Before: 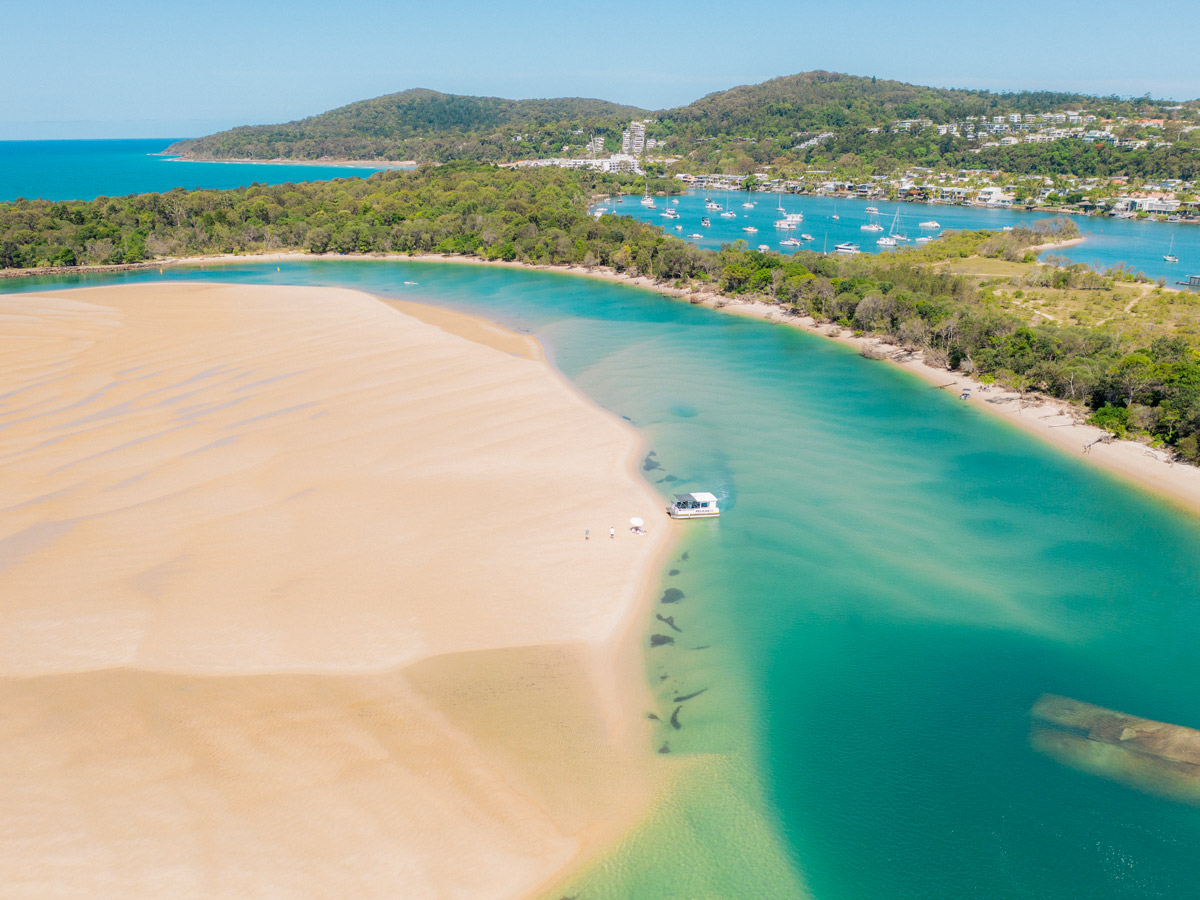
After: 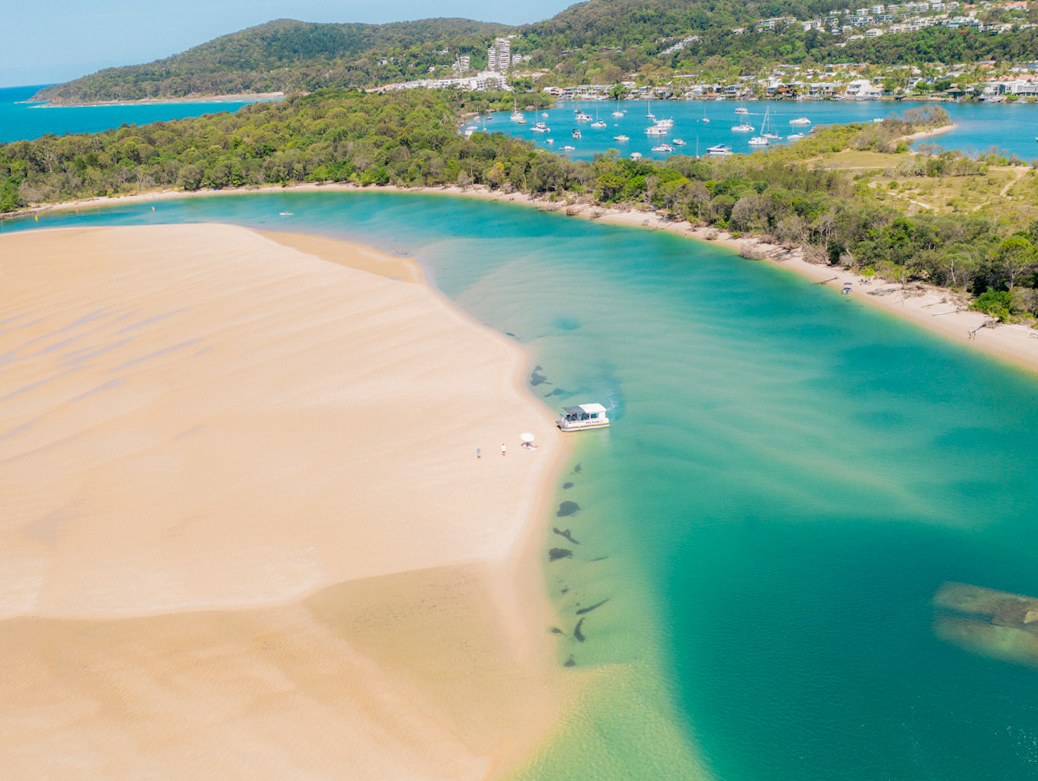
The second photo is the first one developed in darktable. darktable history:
crop and rotate: angle 3.76°, left 6.048%, top 5.703%
